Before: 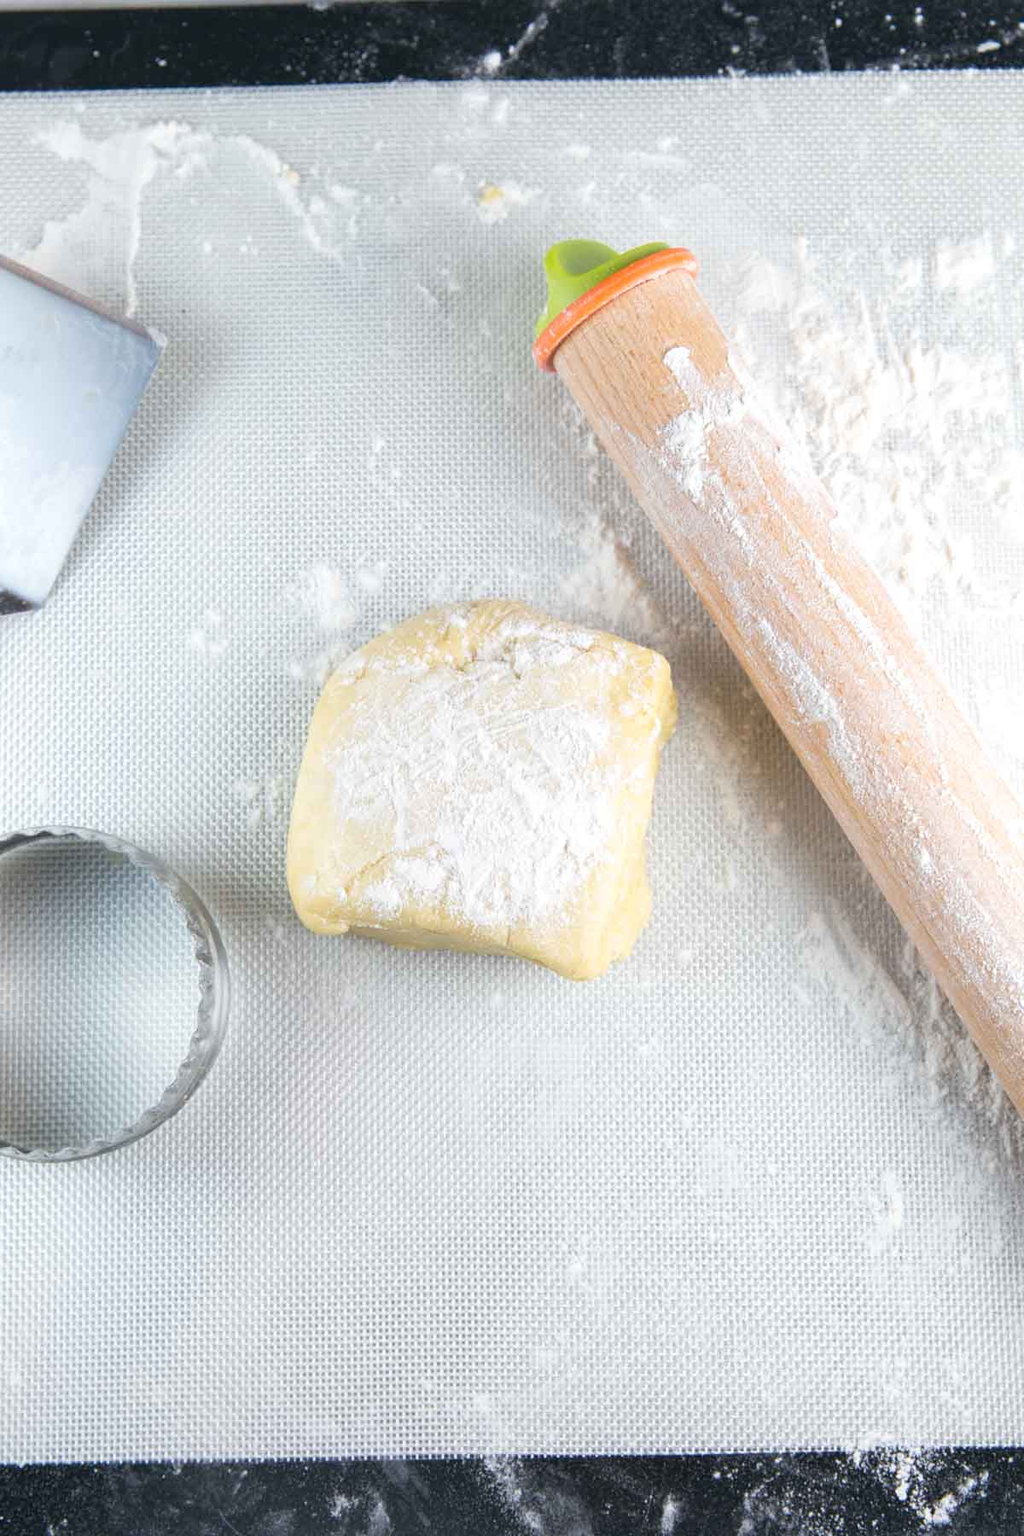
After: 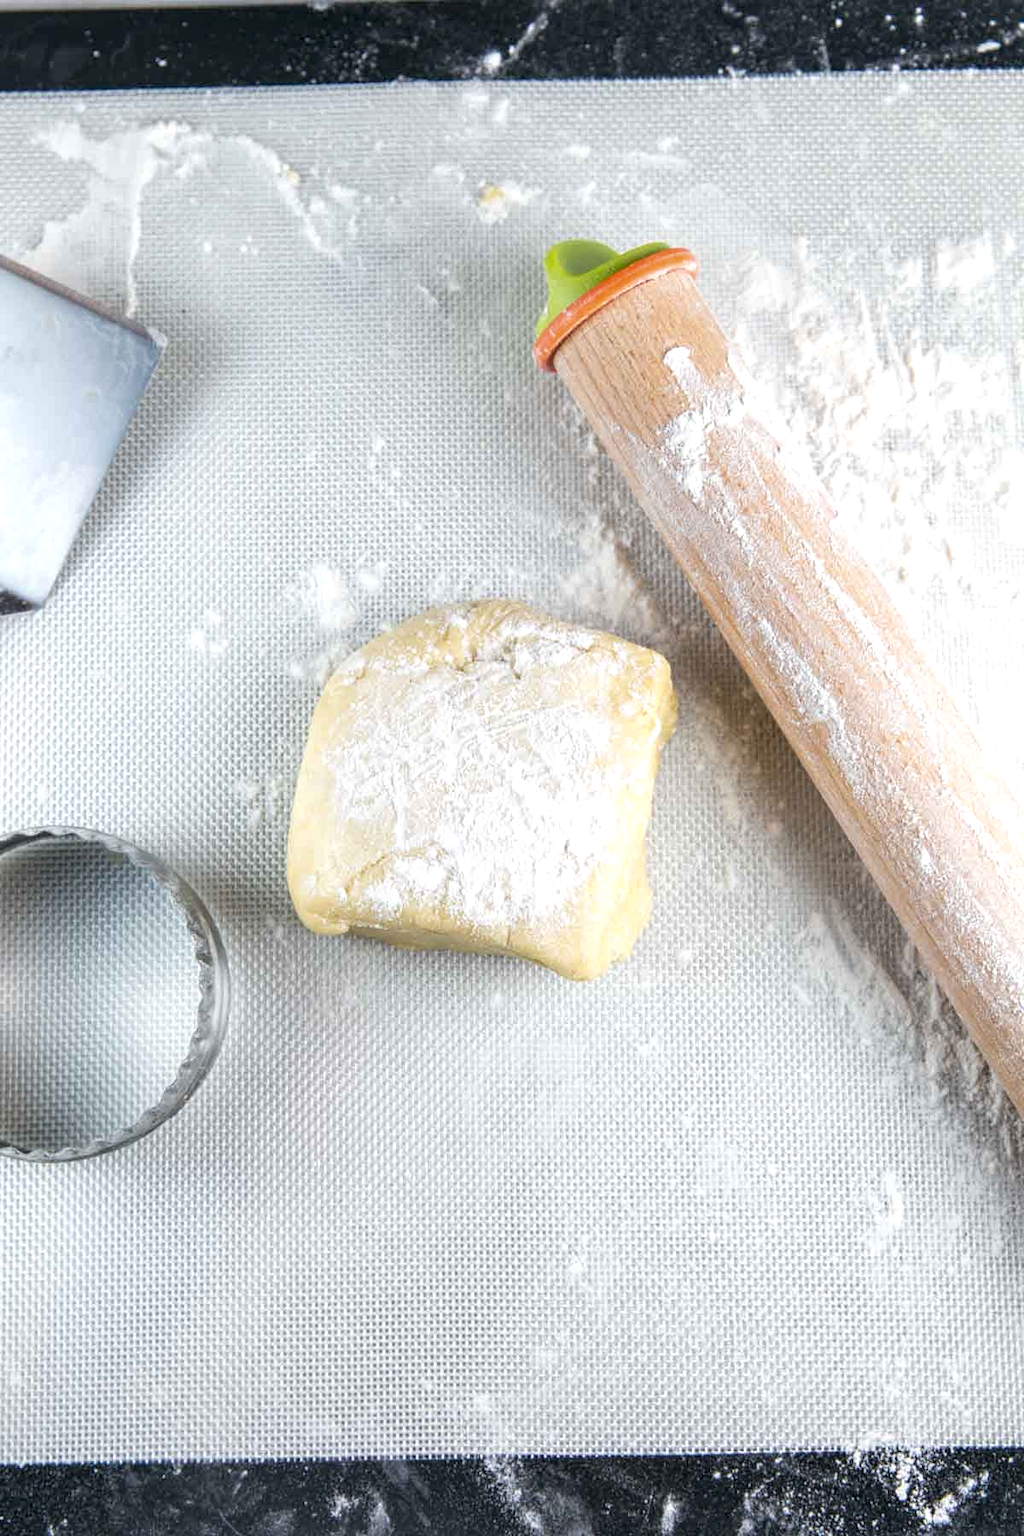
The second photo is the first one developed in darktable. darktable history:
local contrast: highlights 59%, detail 145%
